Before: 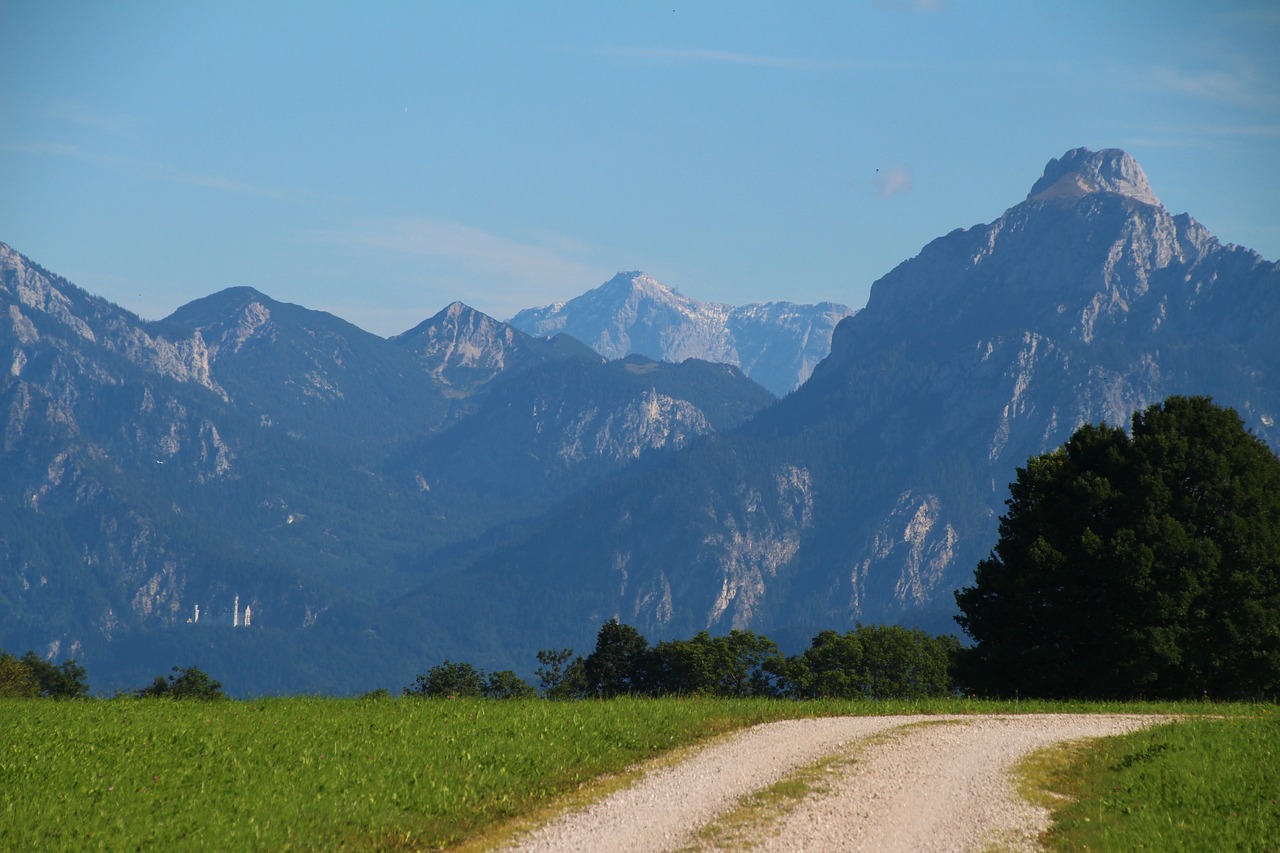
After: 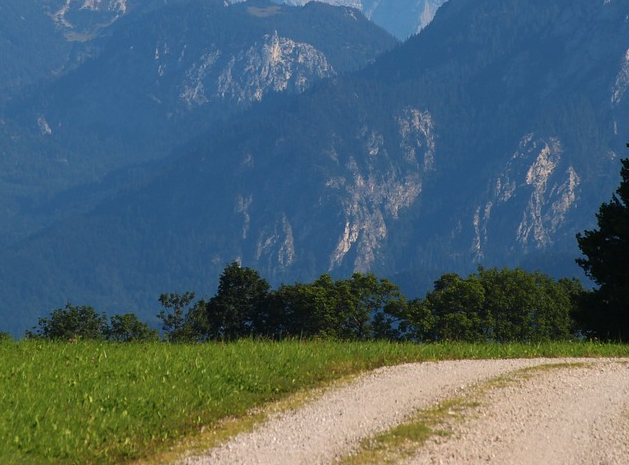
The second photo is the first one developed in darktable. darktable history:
crop: left 29.576%, top 41.949%, right 21.253%, bottom 3.479%
